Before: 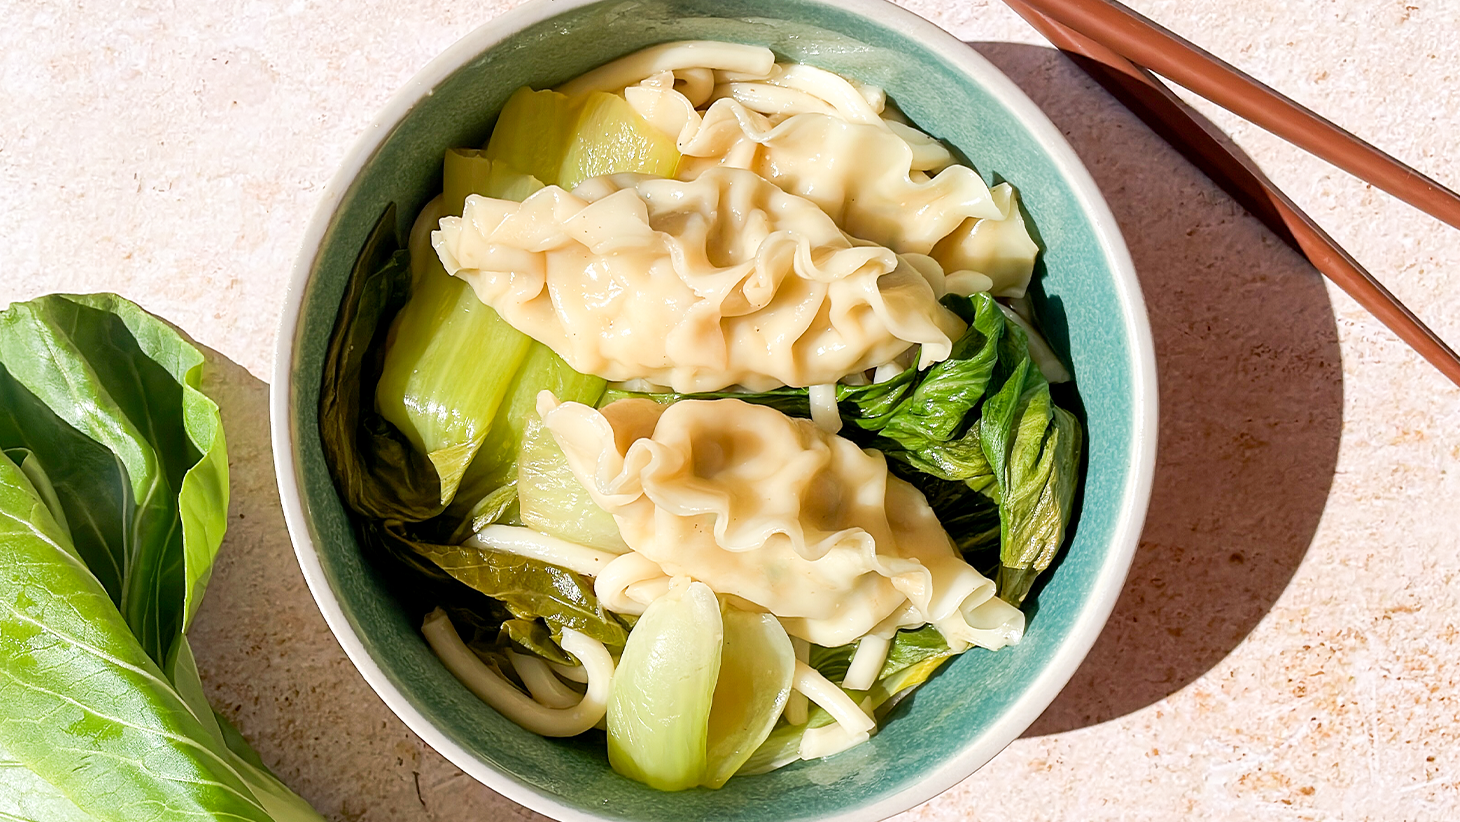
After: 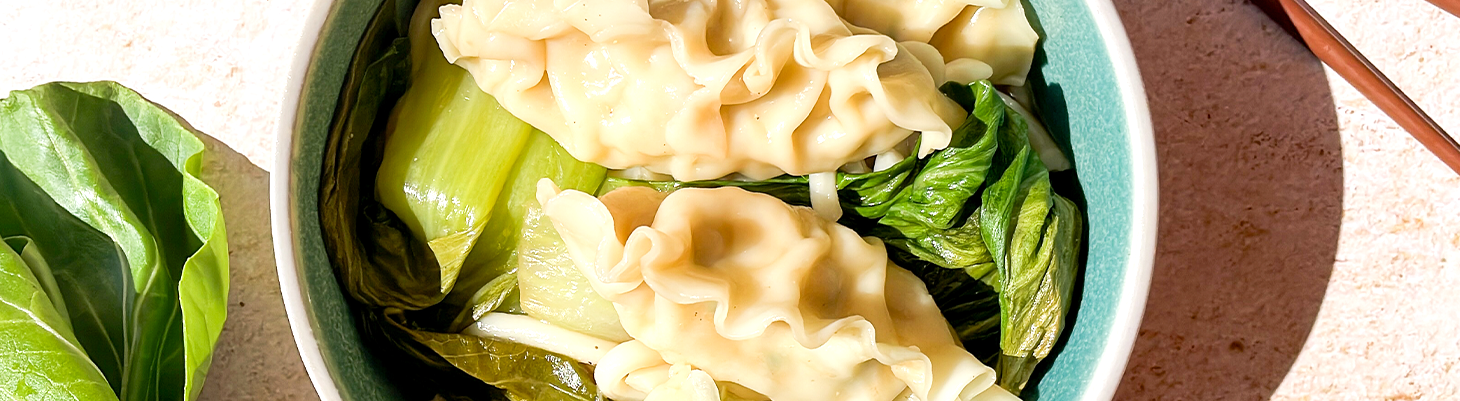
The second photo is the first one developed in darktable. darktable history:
exposure: exposure 0.201 EV, compensate highlight preservation false
crop and rotate: top 25.895%, bottom 25.242%
